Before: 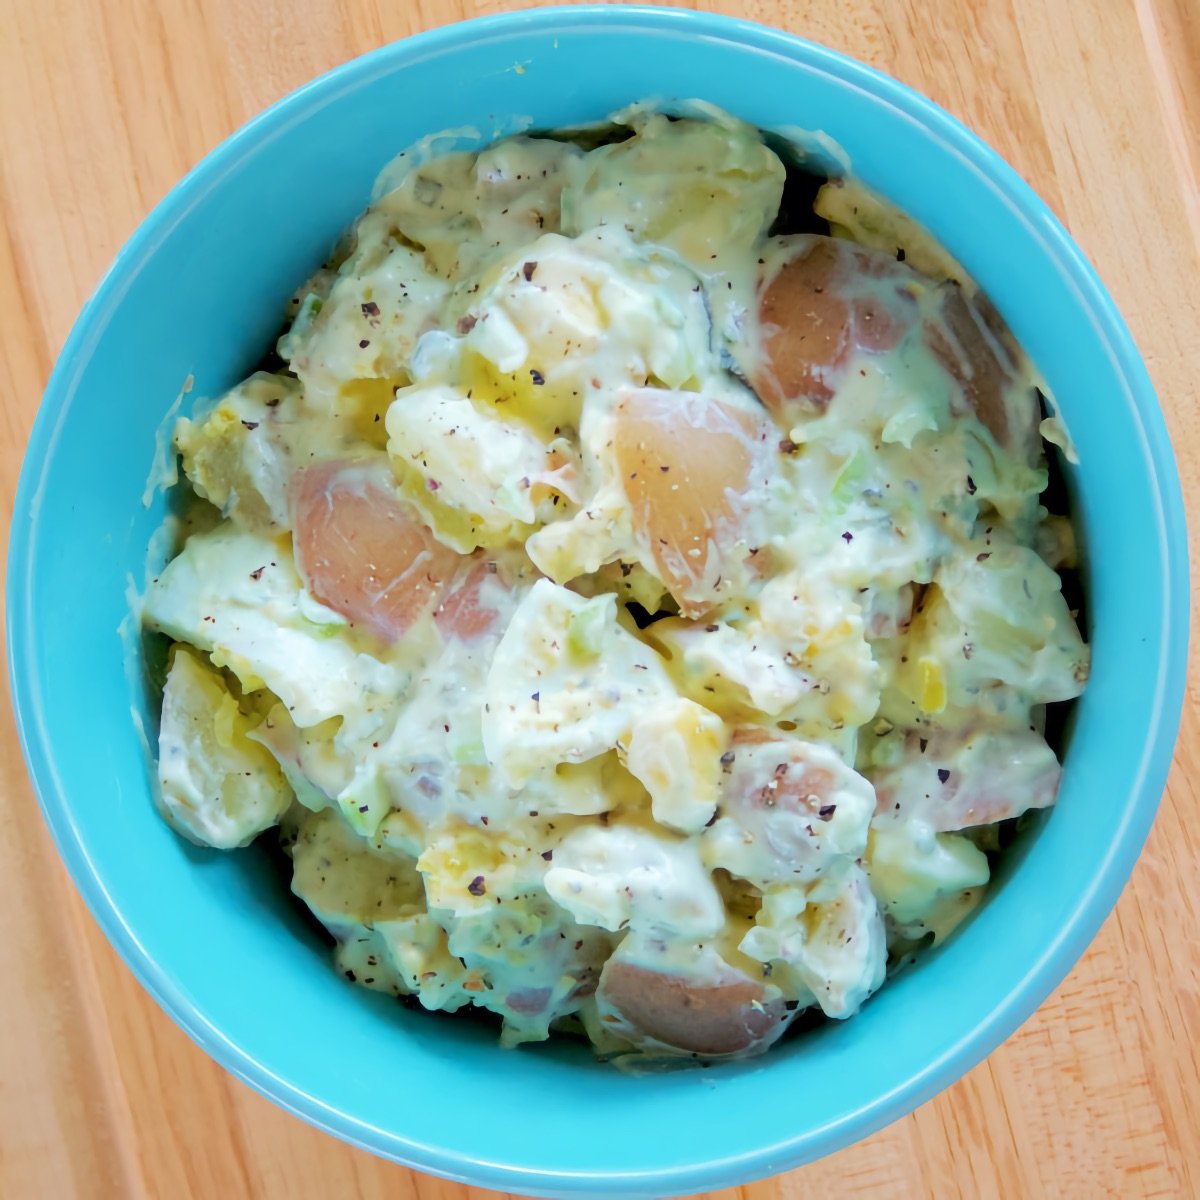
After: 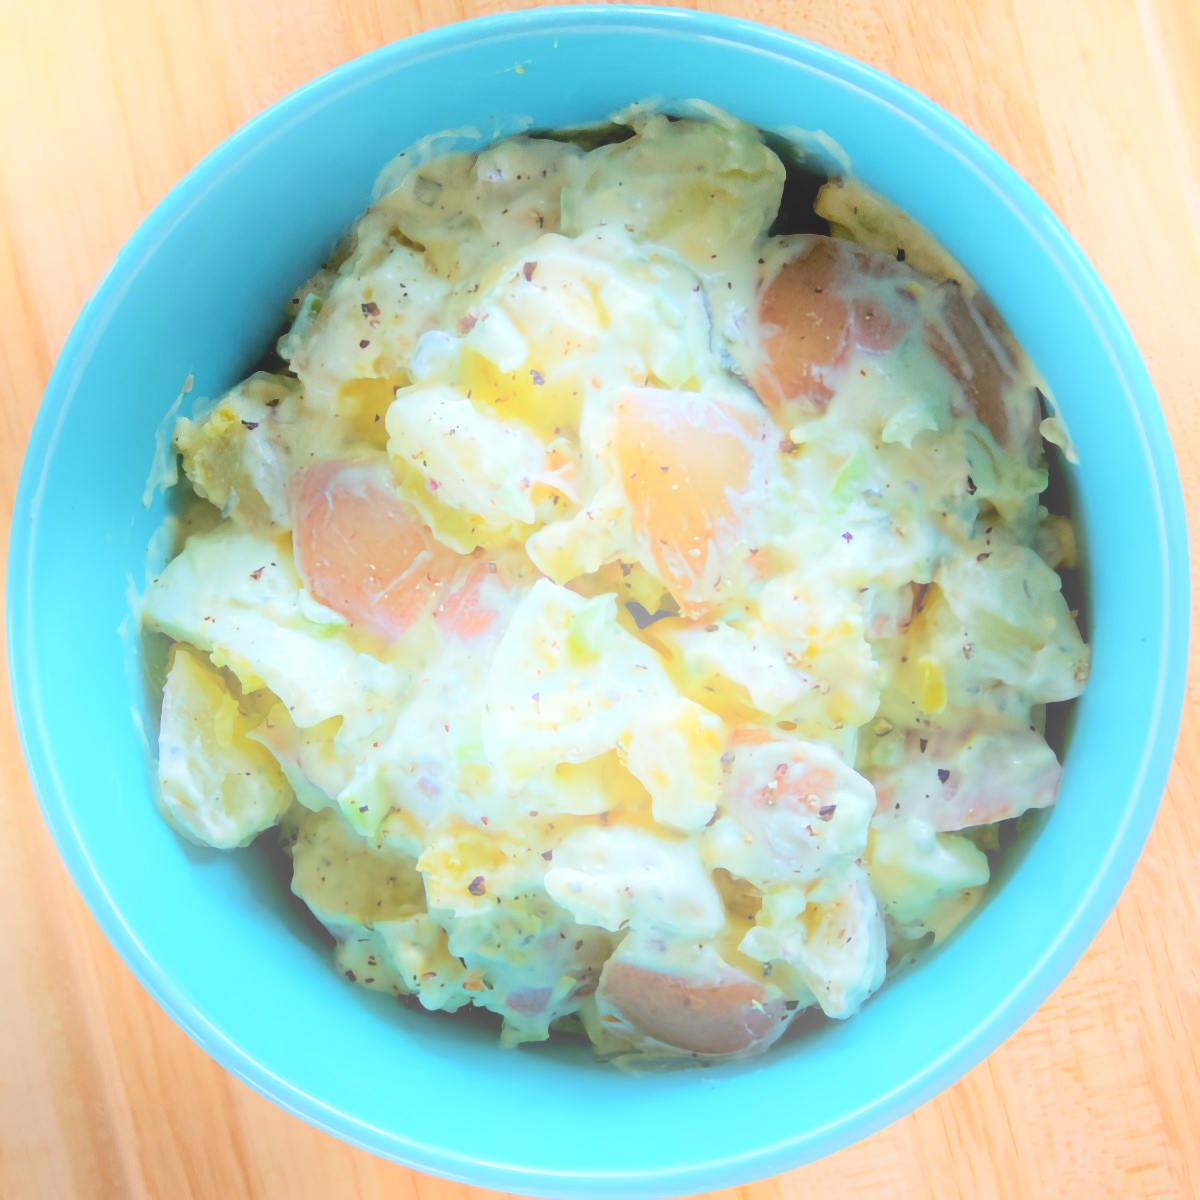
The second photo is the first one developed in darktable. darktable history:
exposure: black level correction -0.003, exposure 0.04 EV, compensate highlight preservation false
bloom: threshold 82.5%, strength 16.25%
